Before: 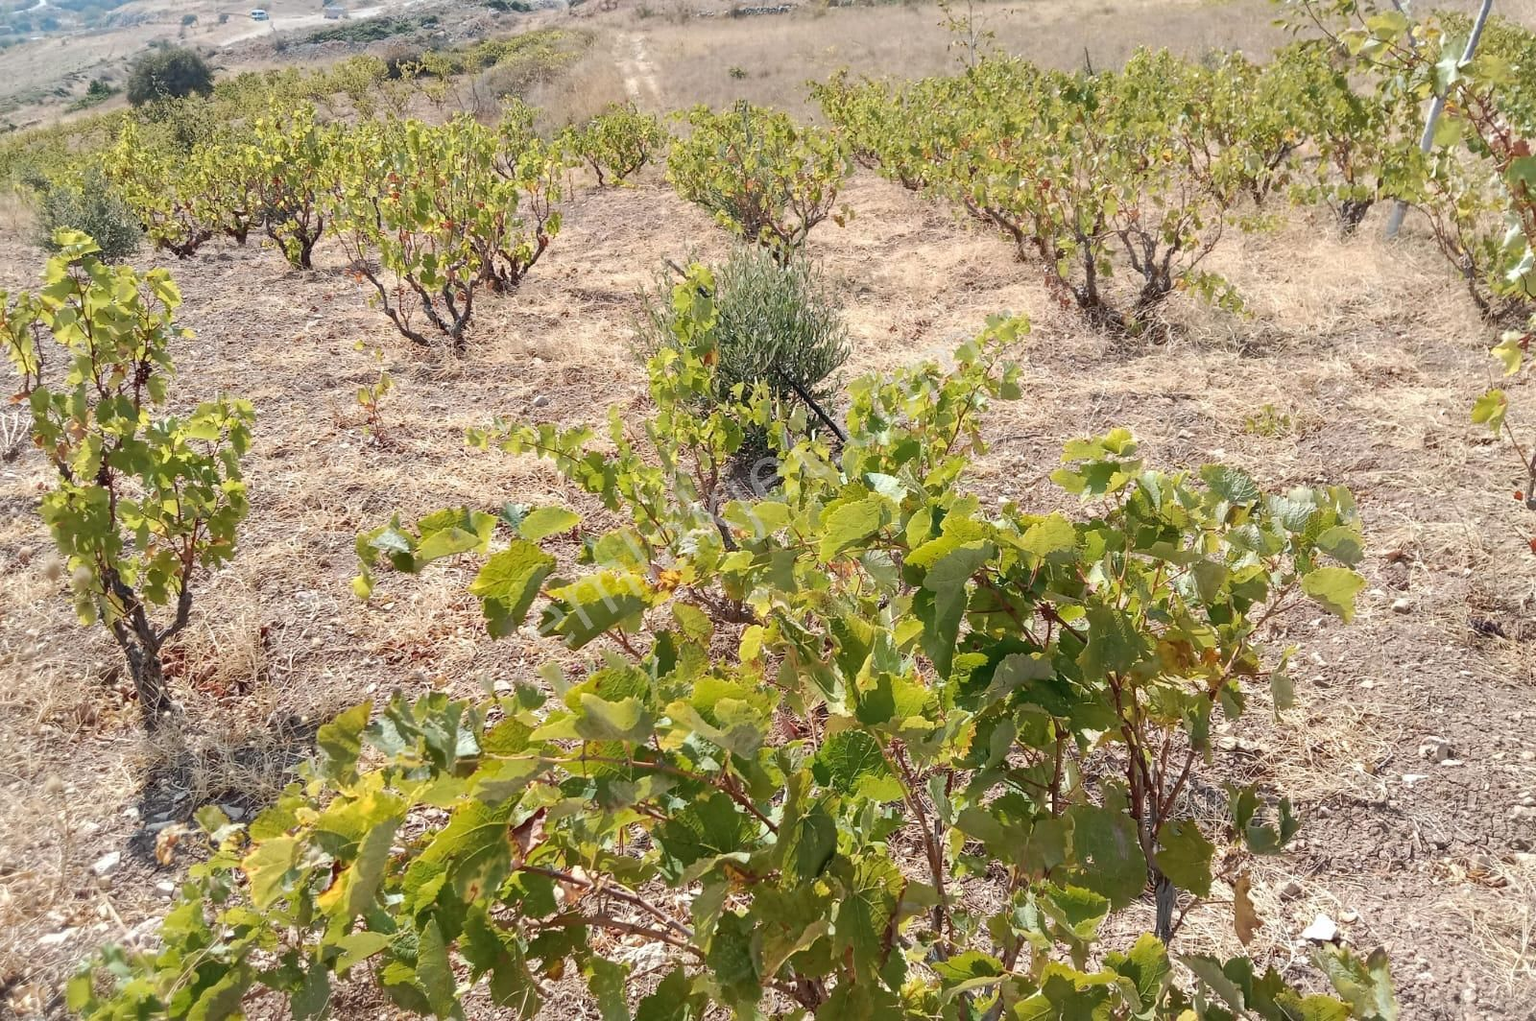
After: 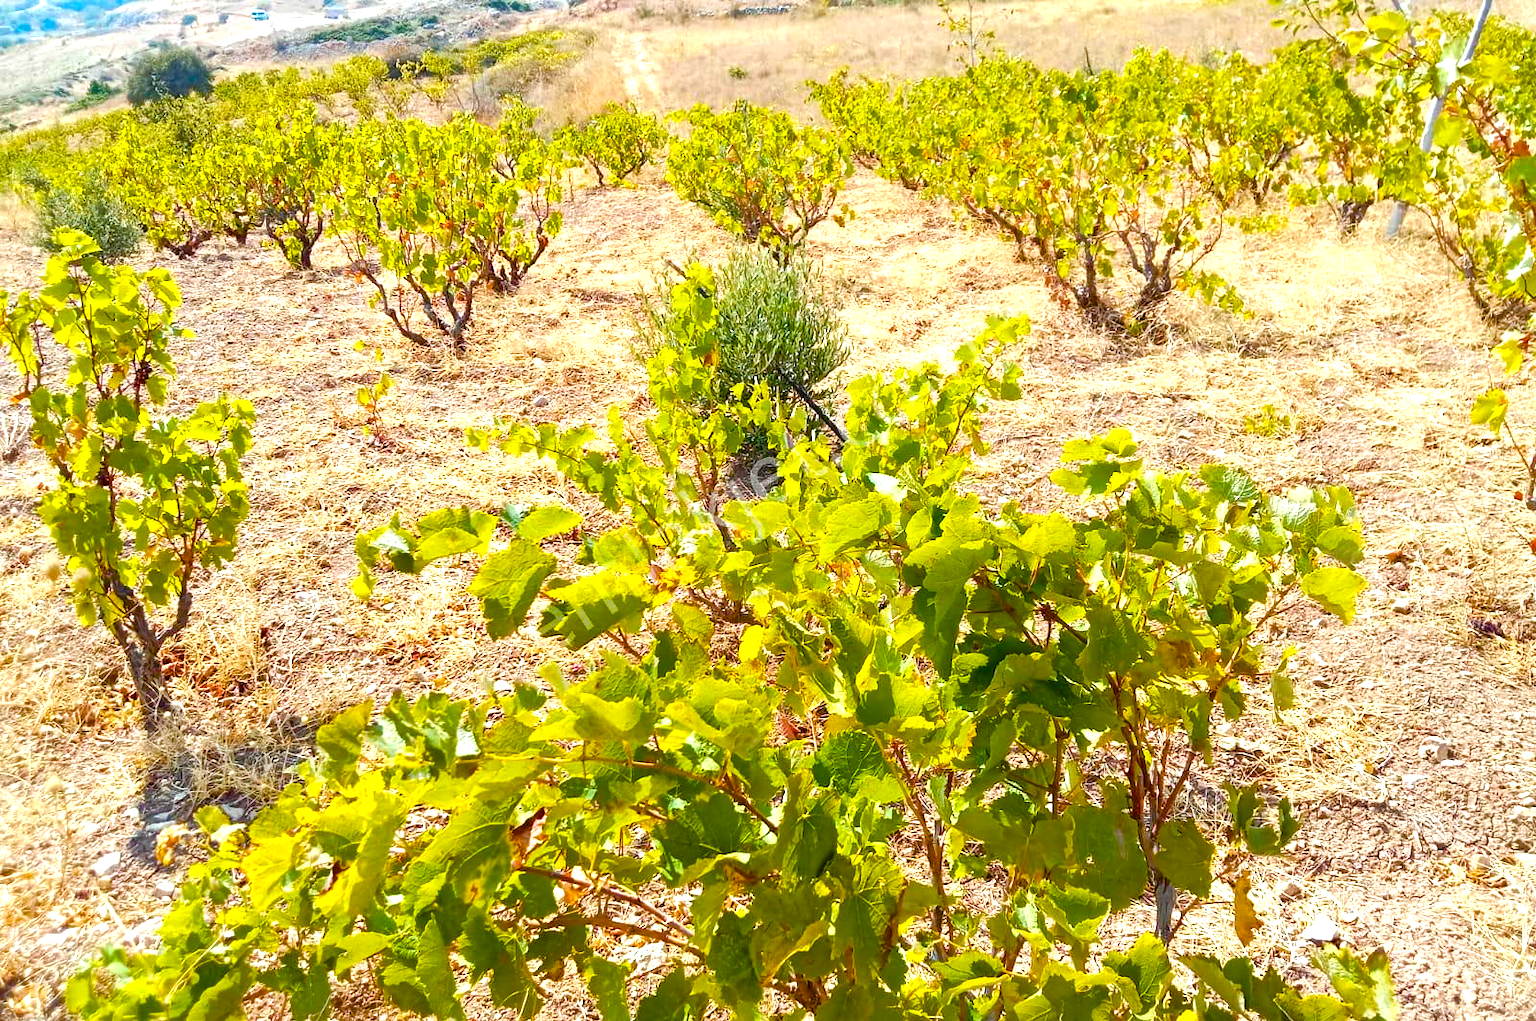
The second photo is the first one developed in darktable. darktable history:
color balance rgb: linear chroma grading › global chroma 25%, perceptual saturation grading › global saturation 40%, perceptual saturation grading › highlights -50%, perceptual saturation grading › shadows 30%, perceptual brilliance grading › global brilliance 25%, global vibrance 60%
white balance: red 0.978, blue 0.999
